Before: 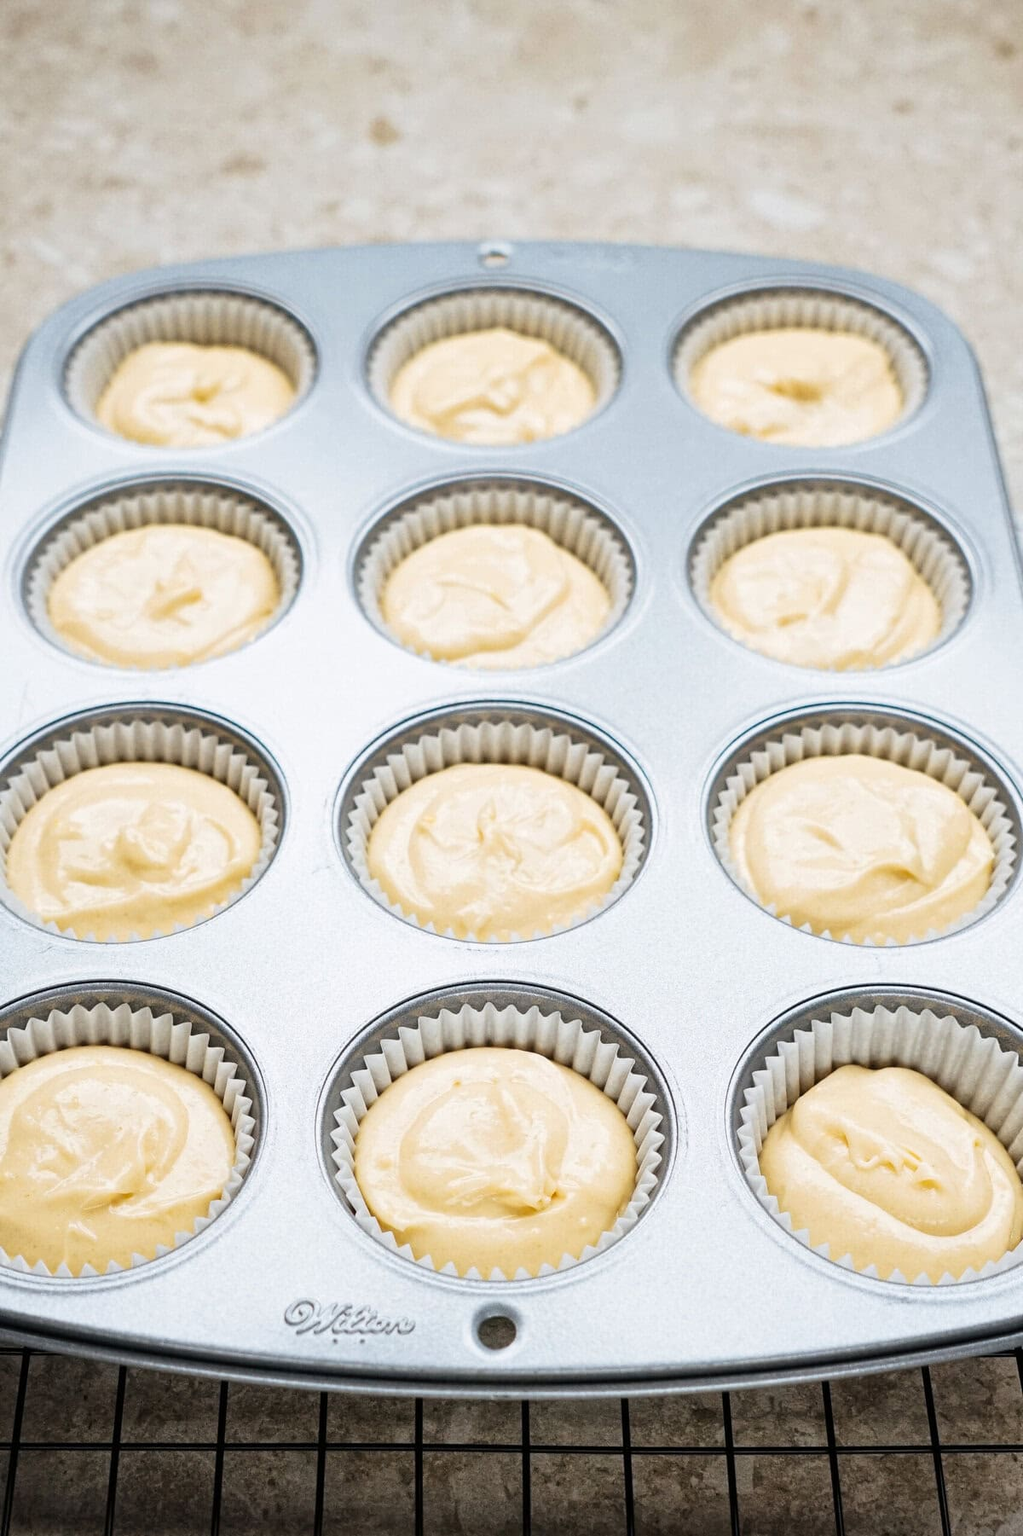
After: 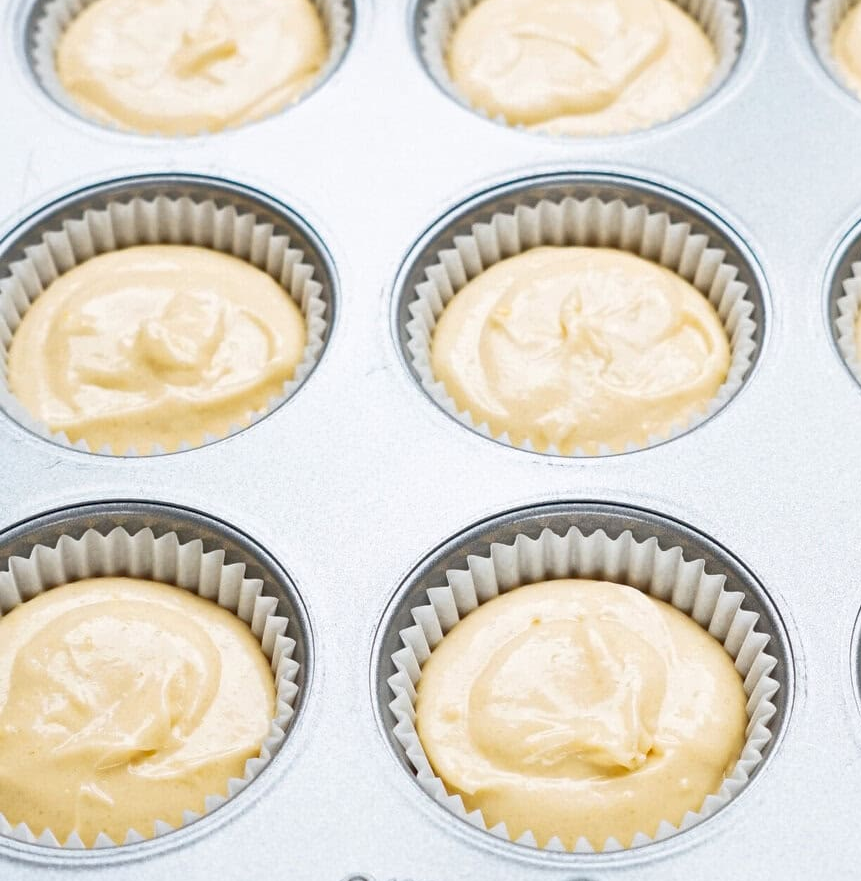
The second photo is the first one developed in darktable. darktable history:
tone equalizer: -7 EV 0.142 EV, -6 EV 0.586 EV, -5 EV 1.18 EV, -4 EV 1.3 EV, -3 EV 1.13 EV, -2 EV 0.6 EV, -1 EV 0.153 EV
crop: top 36.059%, right 28.185%, bottom 15%
local contrast: mode bilateral grid, contrast 99, coarseness 99, detail 109%, midtone range 0.2
